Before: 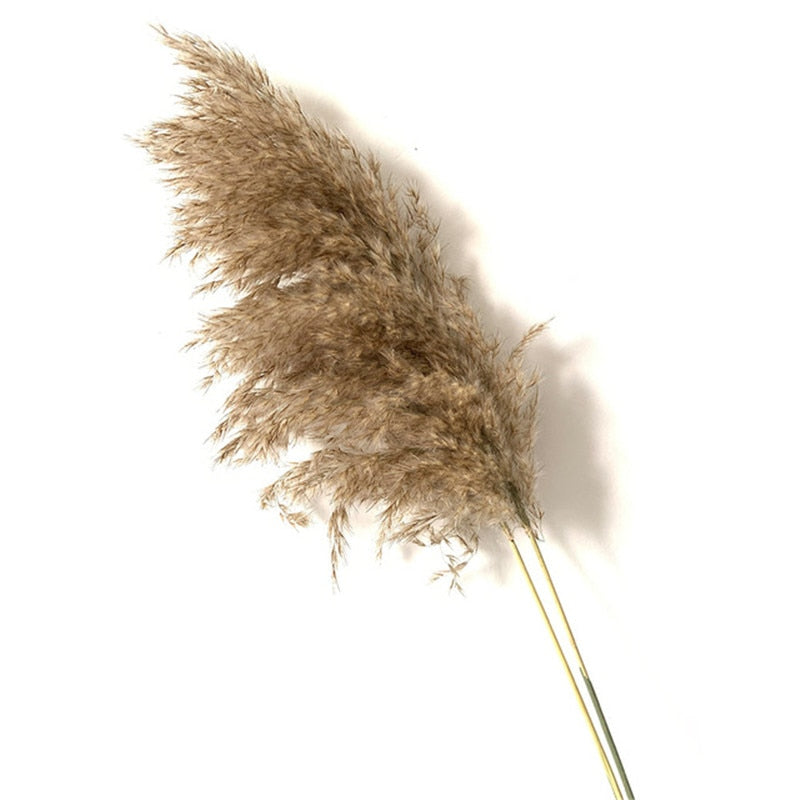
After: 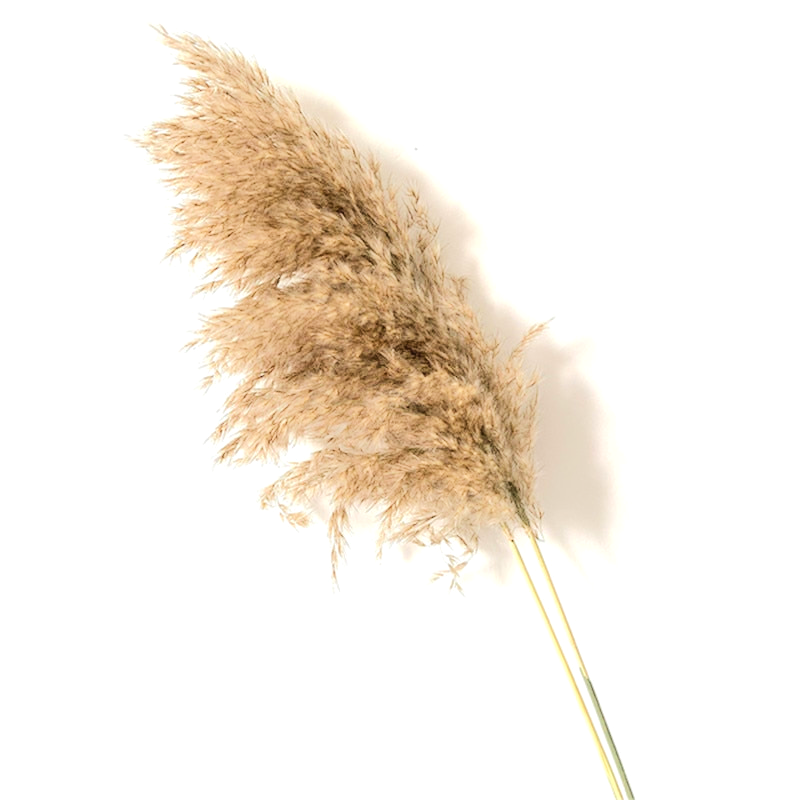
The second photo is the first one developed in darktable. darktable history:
tone equalizer: -7 EV 0.154 EV, -6 EV 0.603 EV, -5 EV 1.13 EV, -4 EV 1.31 EV, -3 EV 1.13 EV, -2 EV 0.6 EV, -1 EV 0.149 EV, edges refinement/feathering 500, mask exposure compensation -1.57 EV, preserve details no
